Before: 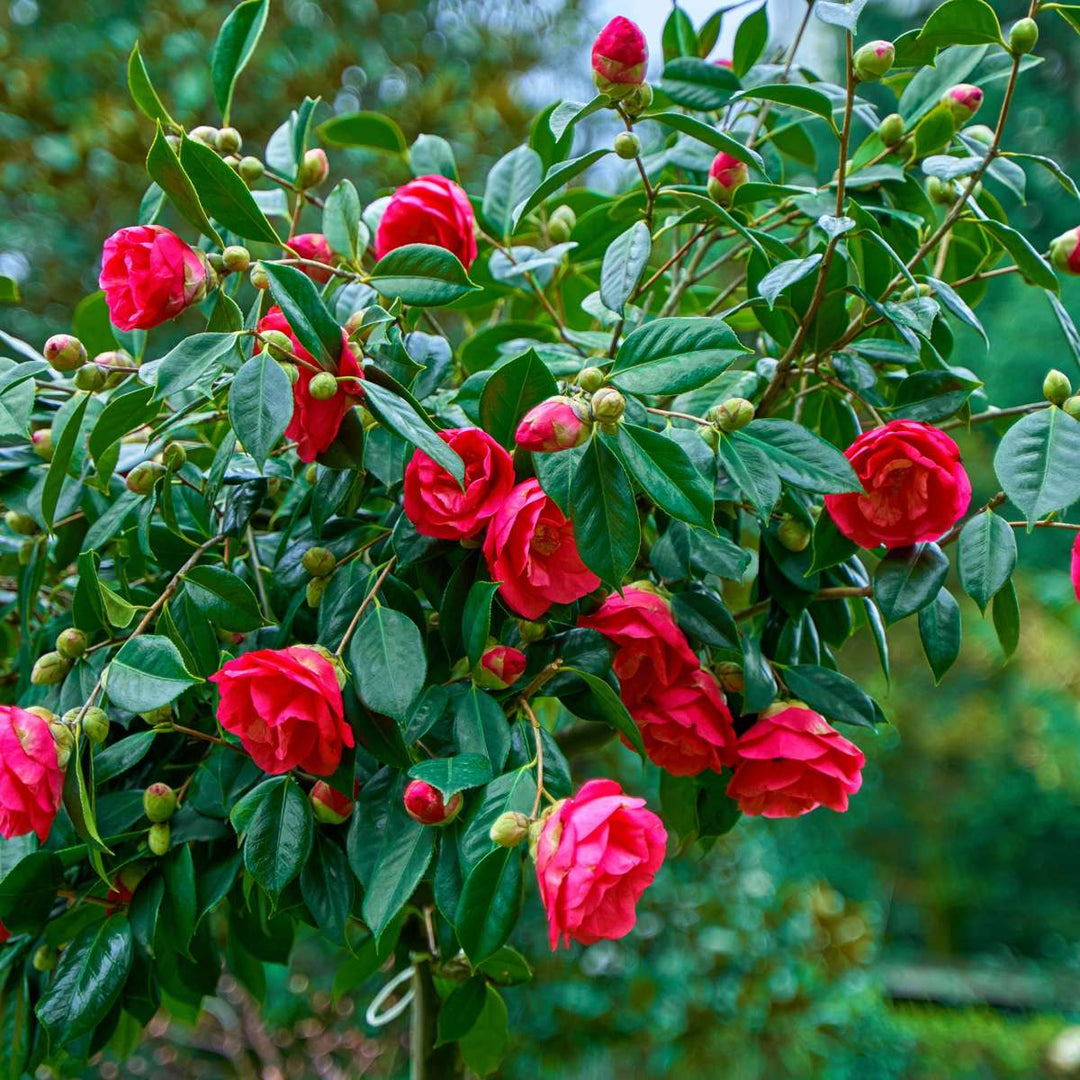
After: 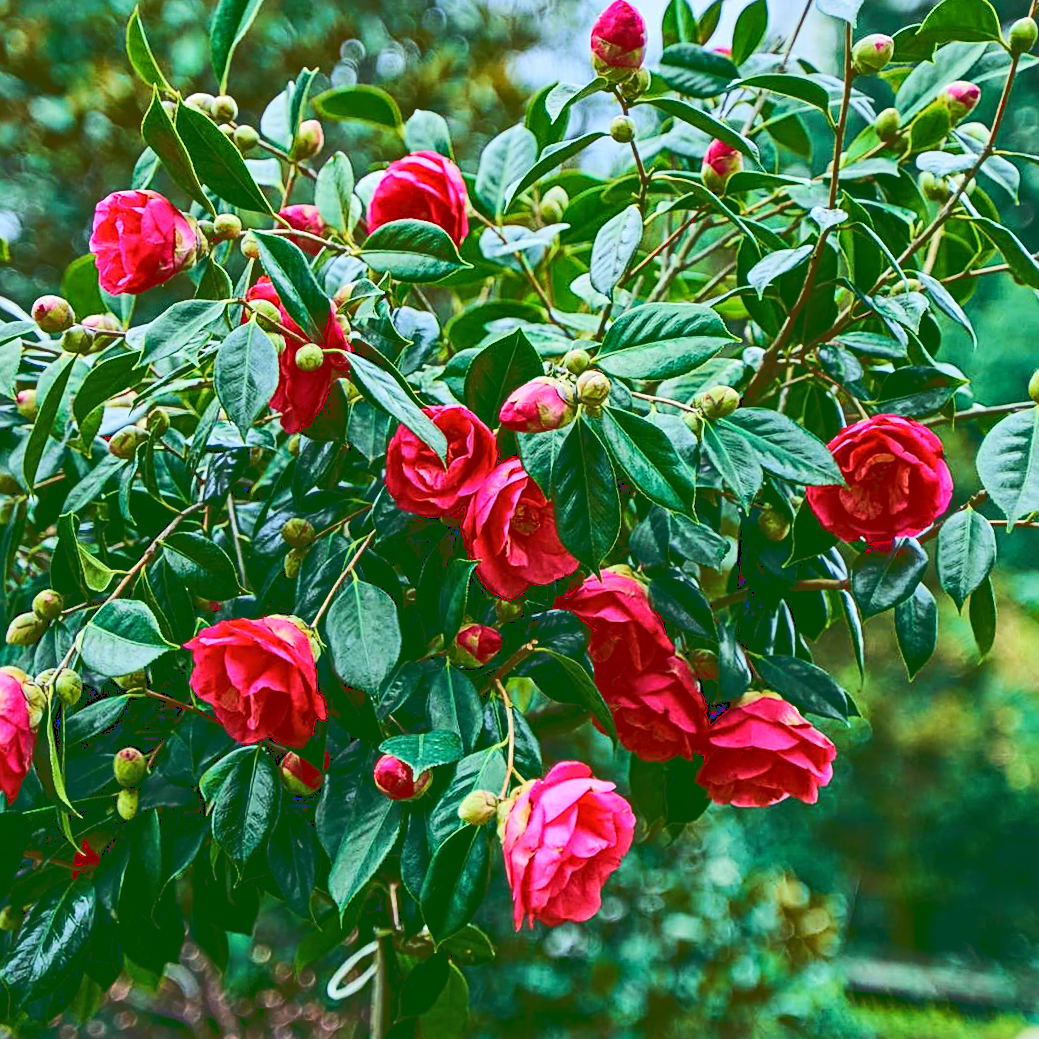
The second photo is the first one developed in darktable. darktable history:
local contrast: mode bilateral grid, contrast 19, coarseness 49, detail 120%, midtone range 0.2
crop and rotate: angle -2.26°
exposure: compensate exposure bias true, compensate highlight preservation false
base curve: curves: ch0 [(0, 0) (0.235, 0.266) (0.503, 0.496) (0.786, 0.72) (1, 1)], preserve colors none
sharpen: on, module defaults
tone curve: curves: ch0 [(0, 0) (0.003, 0.231) (0.011, 0.231) (0.025, 0.231) (0.044, 0.231) (0.069, 0.231) (0.1, 0.234) (0.136, 0.239) (0.177, 0.243) (0.224, 0.247) (0.277, 0.265) (0.335, 0.311) (0.399, 0.389) (0.468, 0.507) (0.543, 0.634) (0.623, 0.74) (0.709, 0.83) (0.801, 0.889) (0.898, 0.93) (1, 1)], color space Lab, linked channels, preserve colors none
